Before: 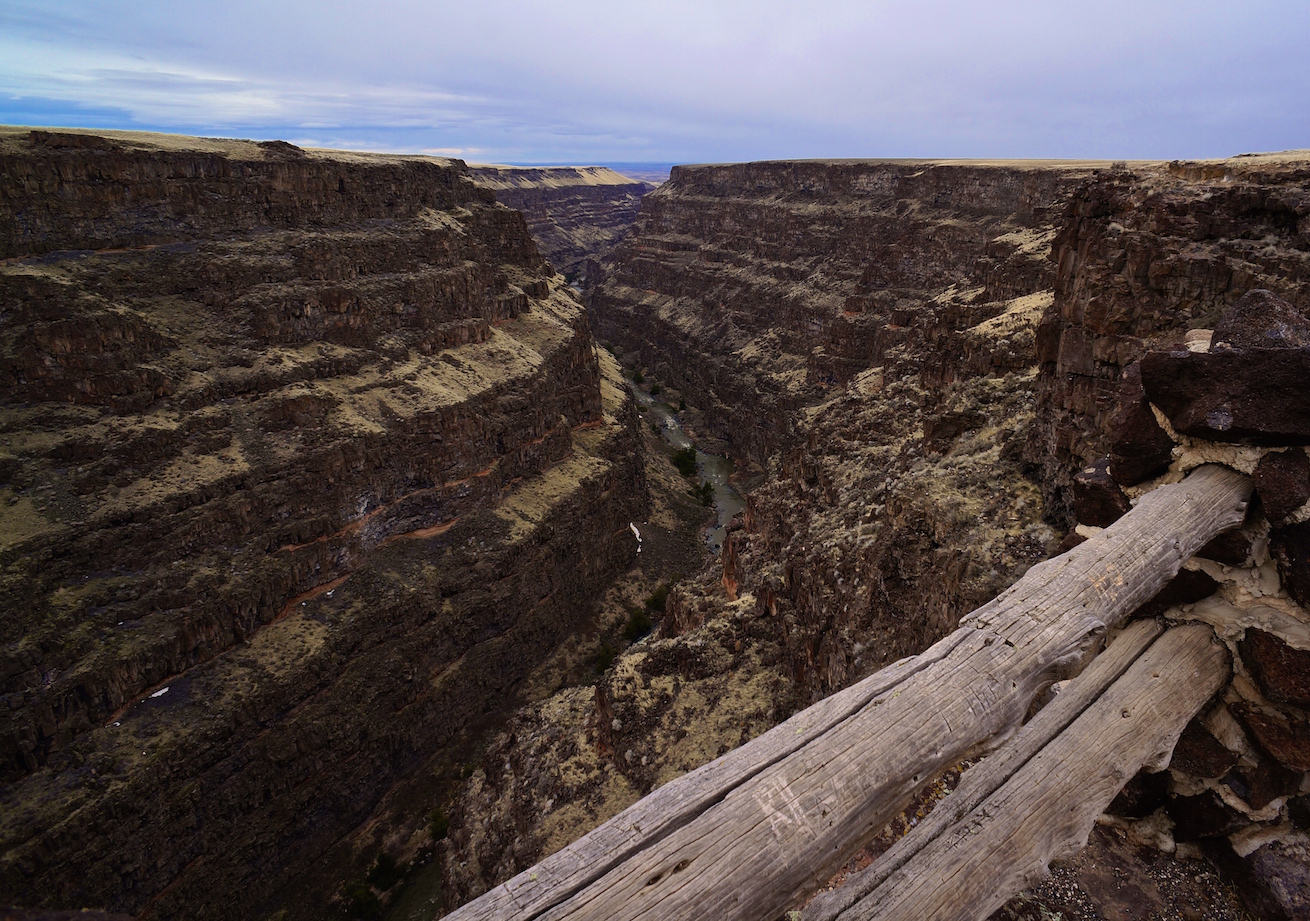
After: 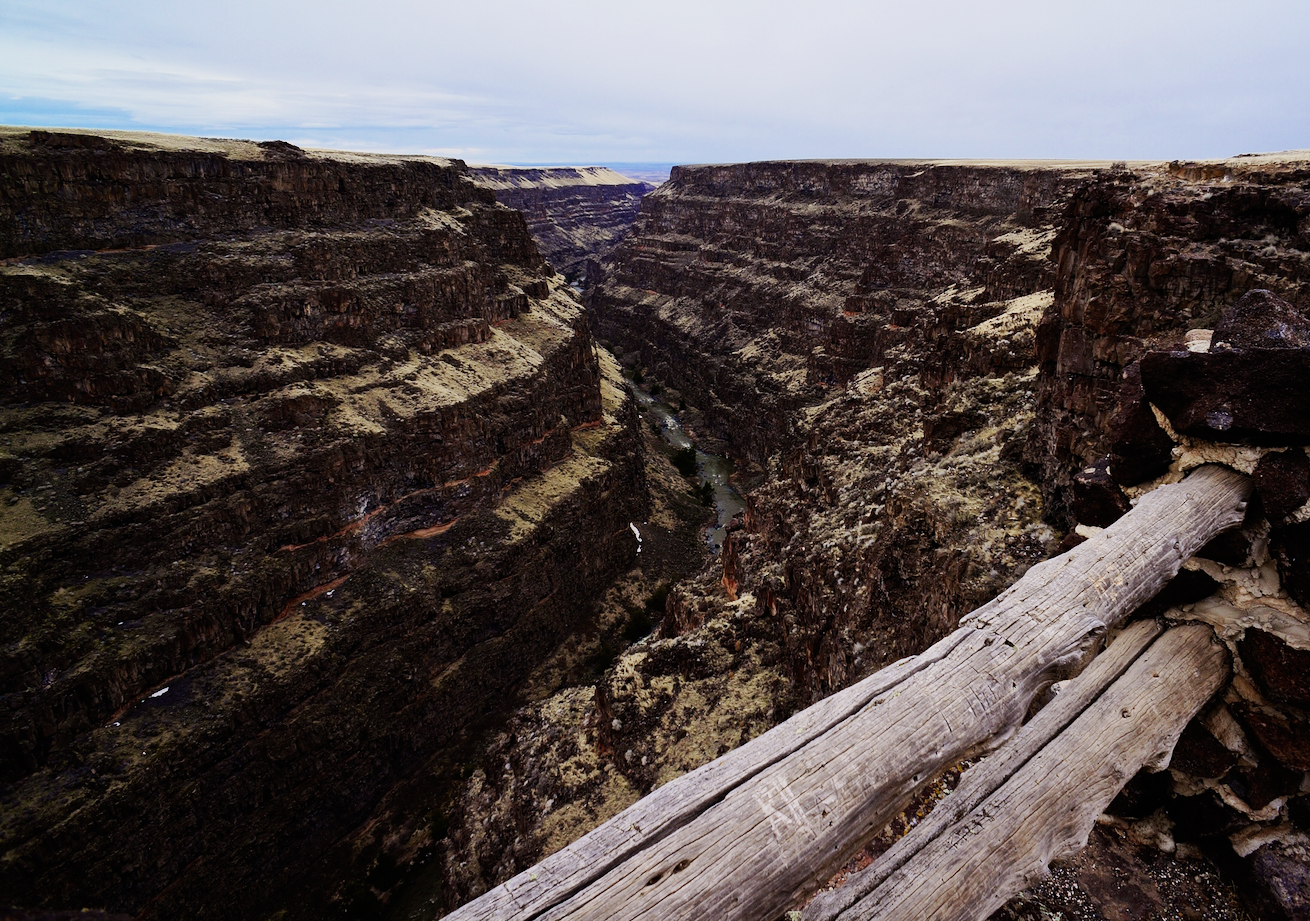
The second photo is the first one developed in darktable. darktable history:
sigmoid: contrast 1.7, skew -0.1, preserve hue 0%, red attenuation 0.1, red rotation 0.035, green attenuation 0.1, green rotation -0.017, blue attenuation 0.15, blue rotation -0.052, base primaries Rec2020
white balance: red 0.967, blue 1.049
exposure: black level correction 0, exposure 0.5 EV, compensate highlight preservation false
